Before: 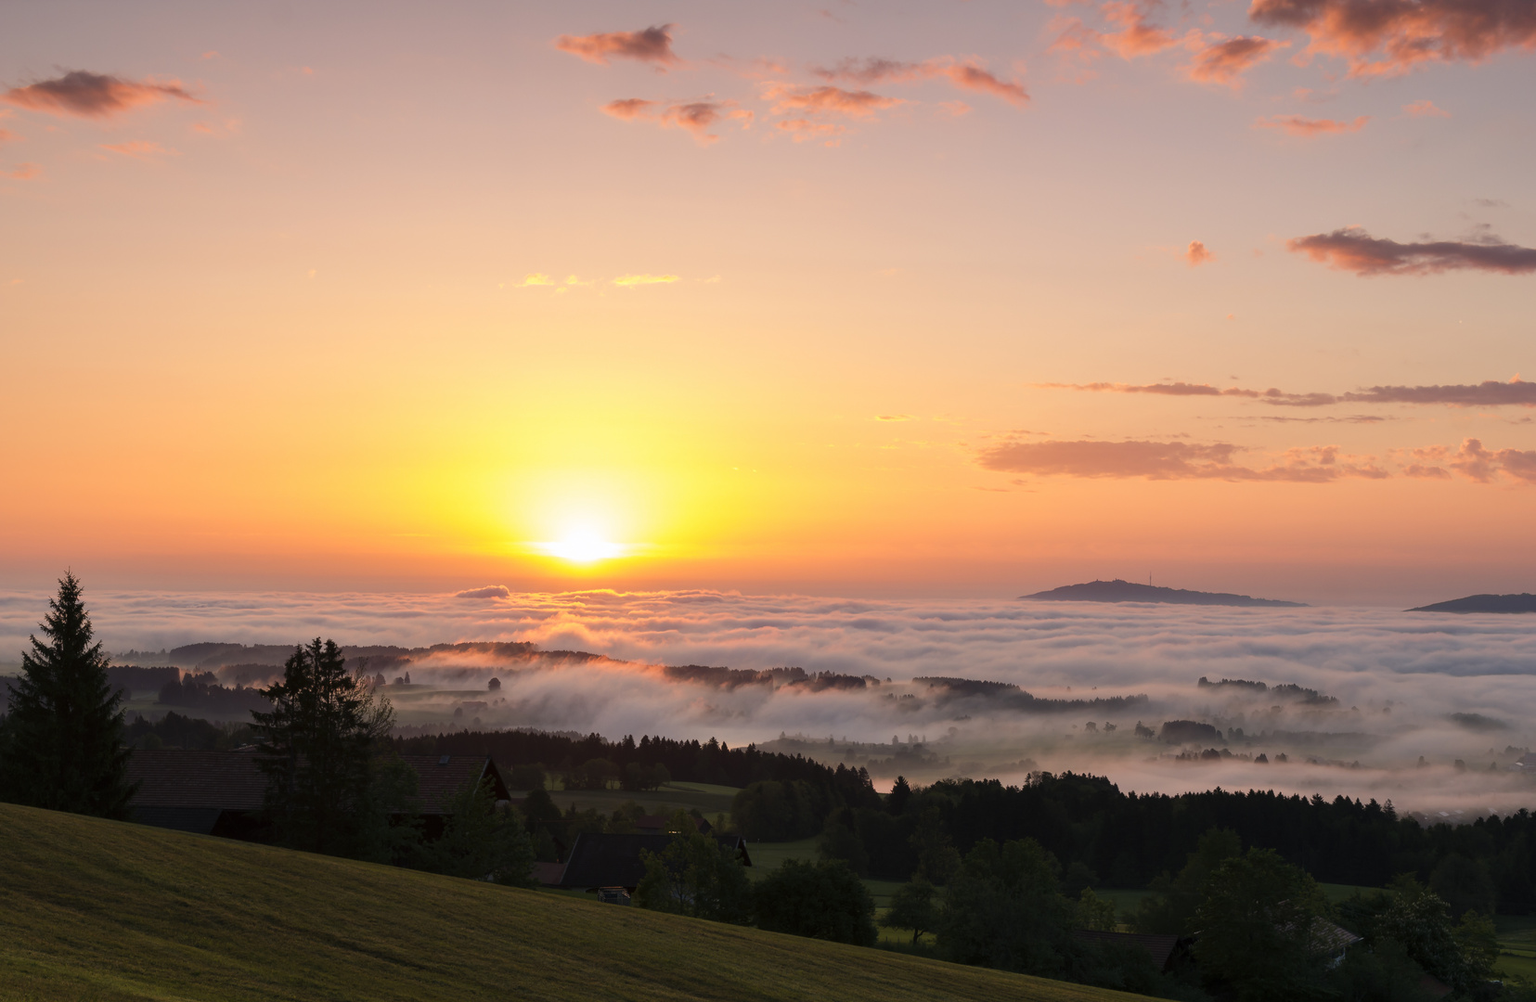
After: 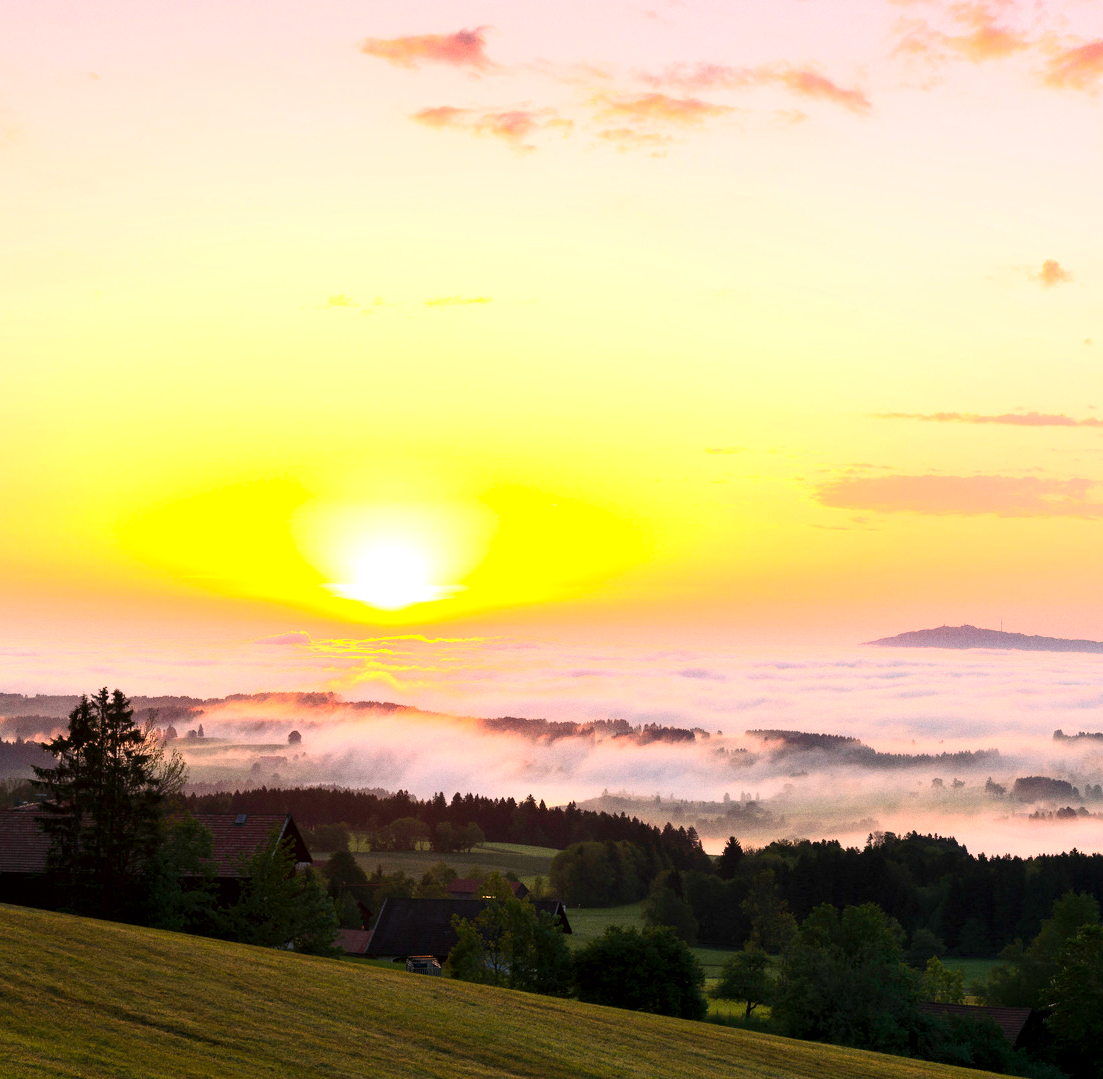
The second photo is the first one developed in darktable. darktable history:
grain: coarseness 0.09 ISO
contrast brightness saturation: contrast 0.2, brightness 0.16, saturation 0.22
exposure: black level correction 0.001, exposure 1.116 EV, compensate highlight preservation false
crop and rotate: left 14.385%, right 18.948%
